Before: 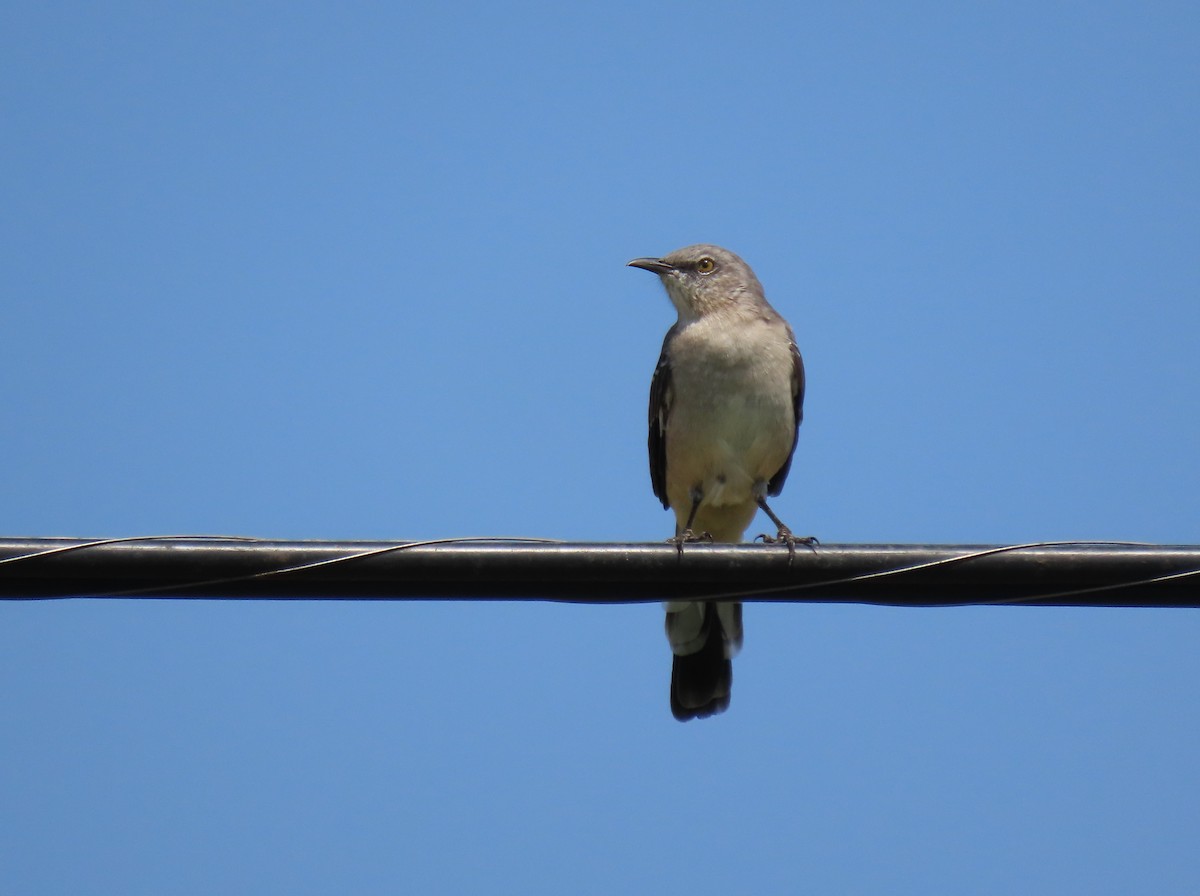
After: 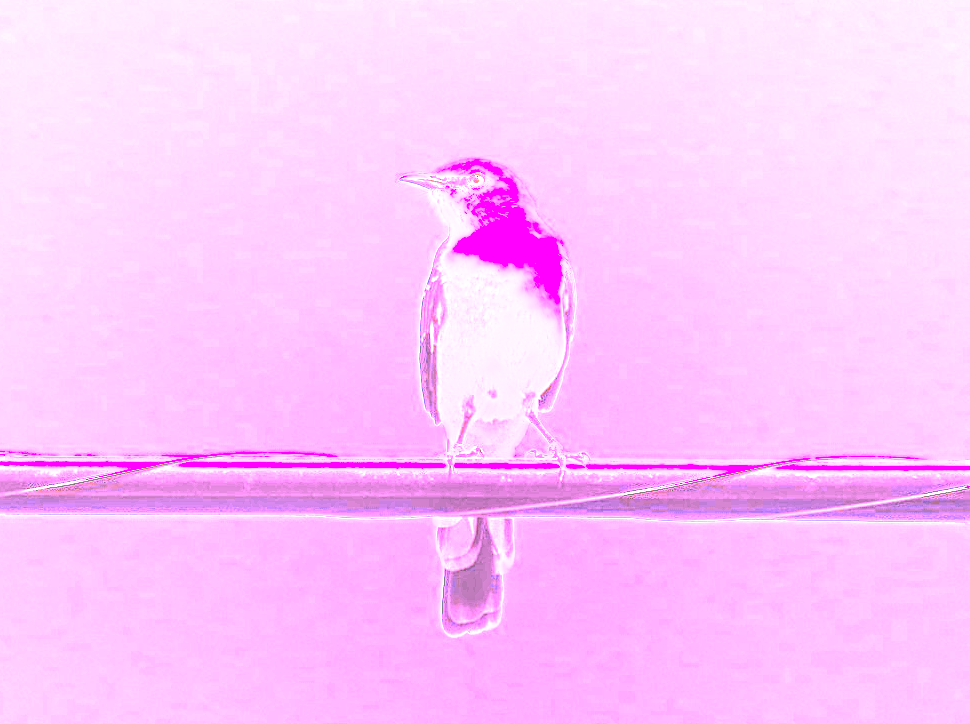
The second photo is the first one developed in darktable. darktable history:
crop: left 19.159%, top 9.58%, bottom 9.58%
sharpen: on, module defaults
color balance rgb: on, module defaults
local contrast: on, module defaults
white balance: red 8, blue 8
